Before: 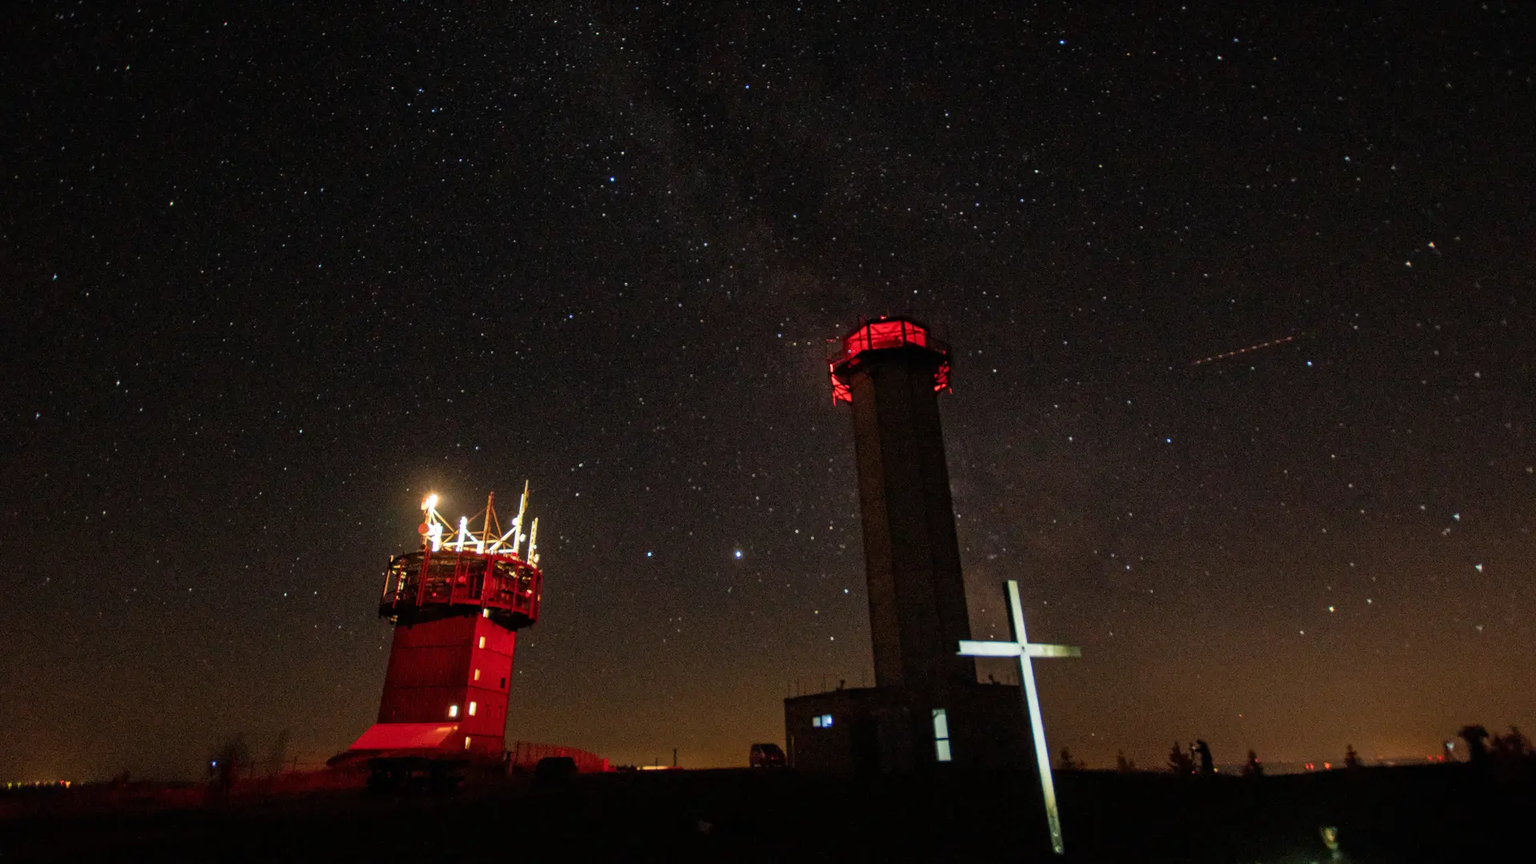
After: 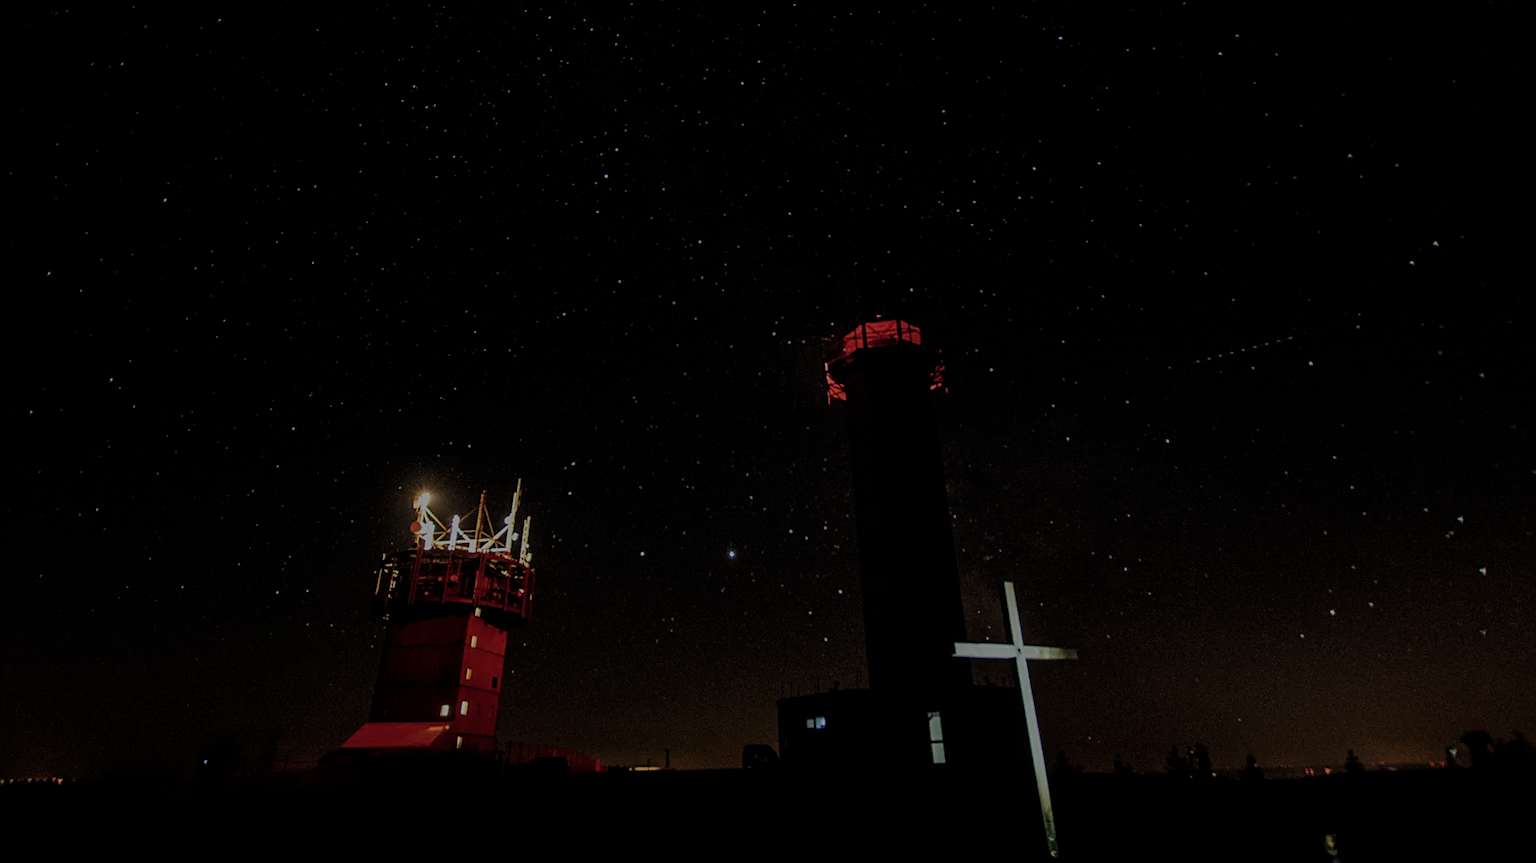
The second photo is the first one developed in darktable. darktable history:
filmic rgb: black relative exposure -7.65 EV, white relative exposure 4.56 EV, hardness 3.61
local contrast: on, module defaults
exposure: exposure -2.002 EV, compensate highlight preservation false
sharpen: on, module defaults
rotate and perspective: rotation 0.192°, lens shift (horizontal) -0.015, crop left 0.005, crop right 0.996, crop top 0.006, crop bottom 0.99
white balance: red 0.986, blue 1.01
